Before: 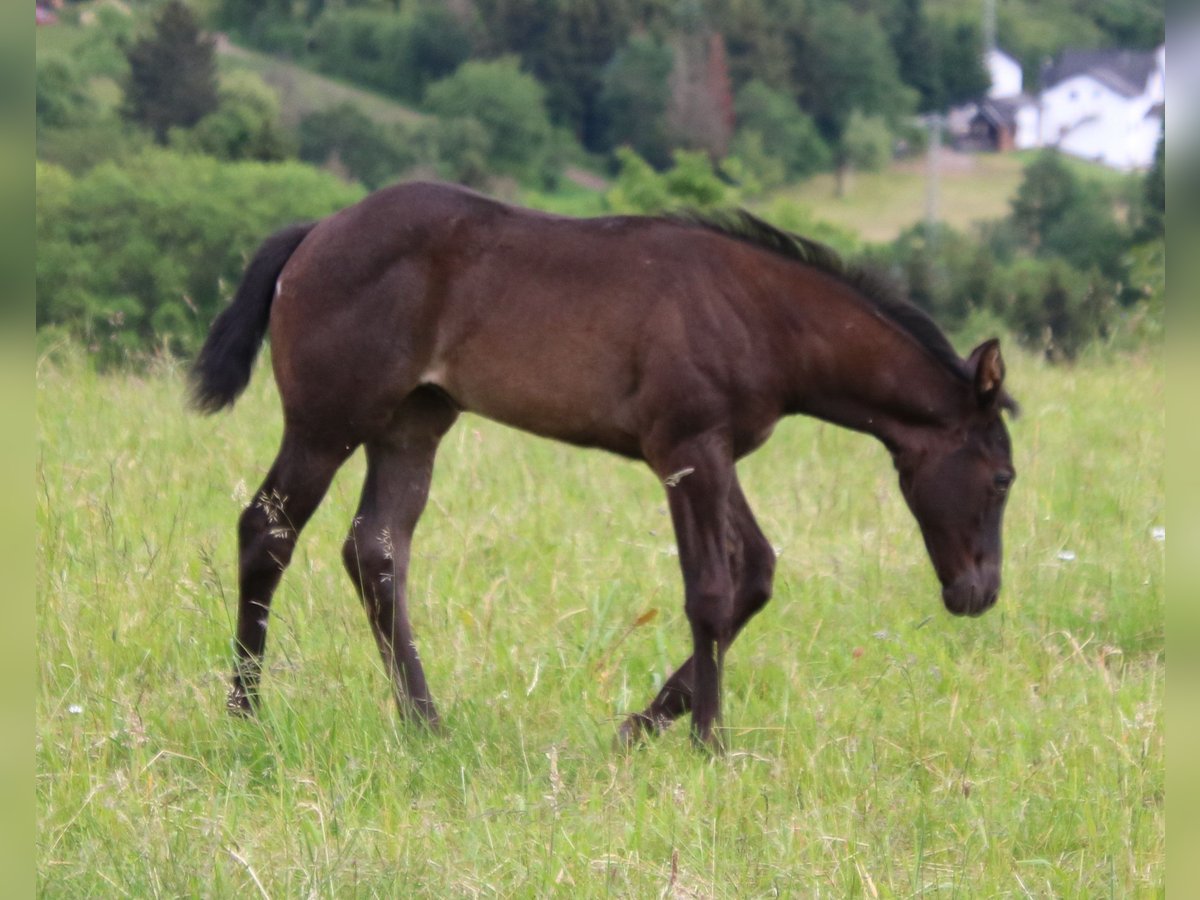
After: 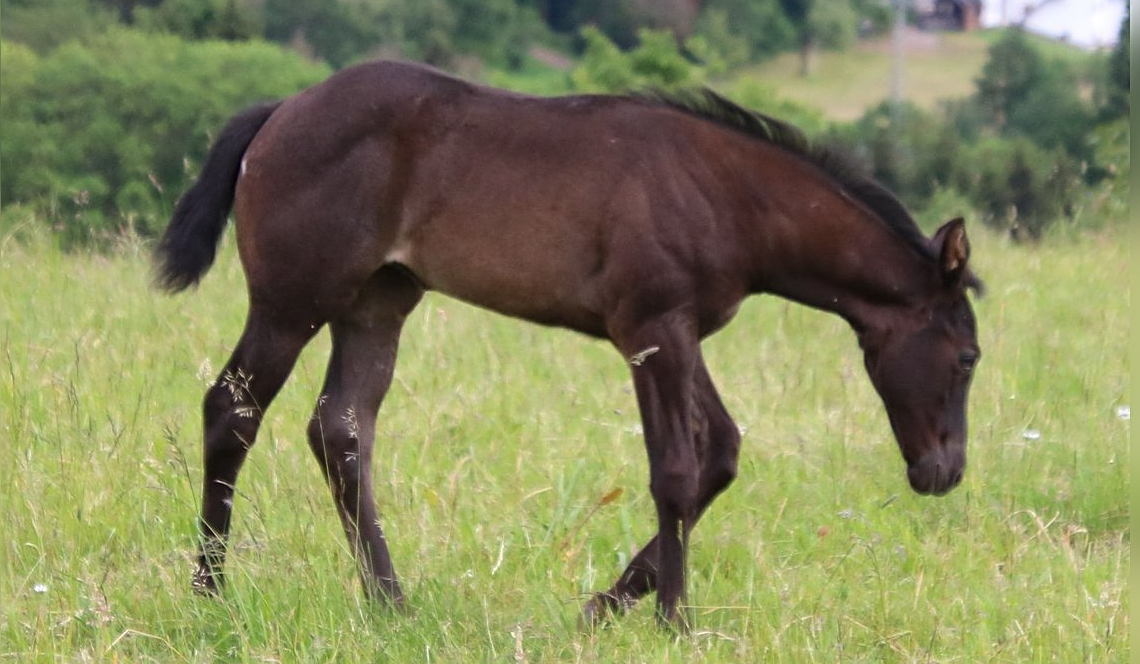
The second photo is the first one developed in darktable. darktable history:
crop and rotate: left 2.937%, top 13.475%, right 1.98%, bottom 12.653%
sharpen: on, module defaults
